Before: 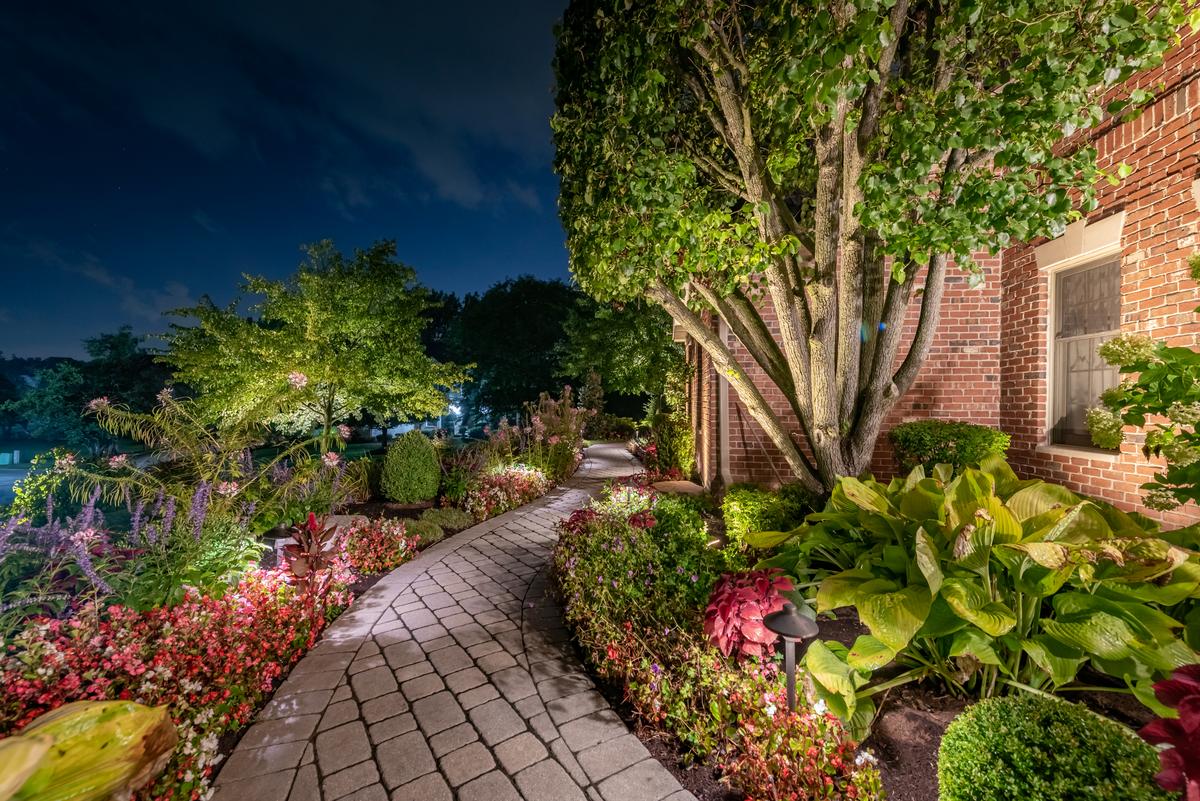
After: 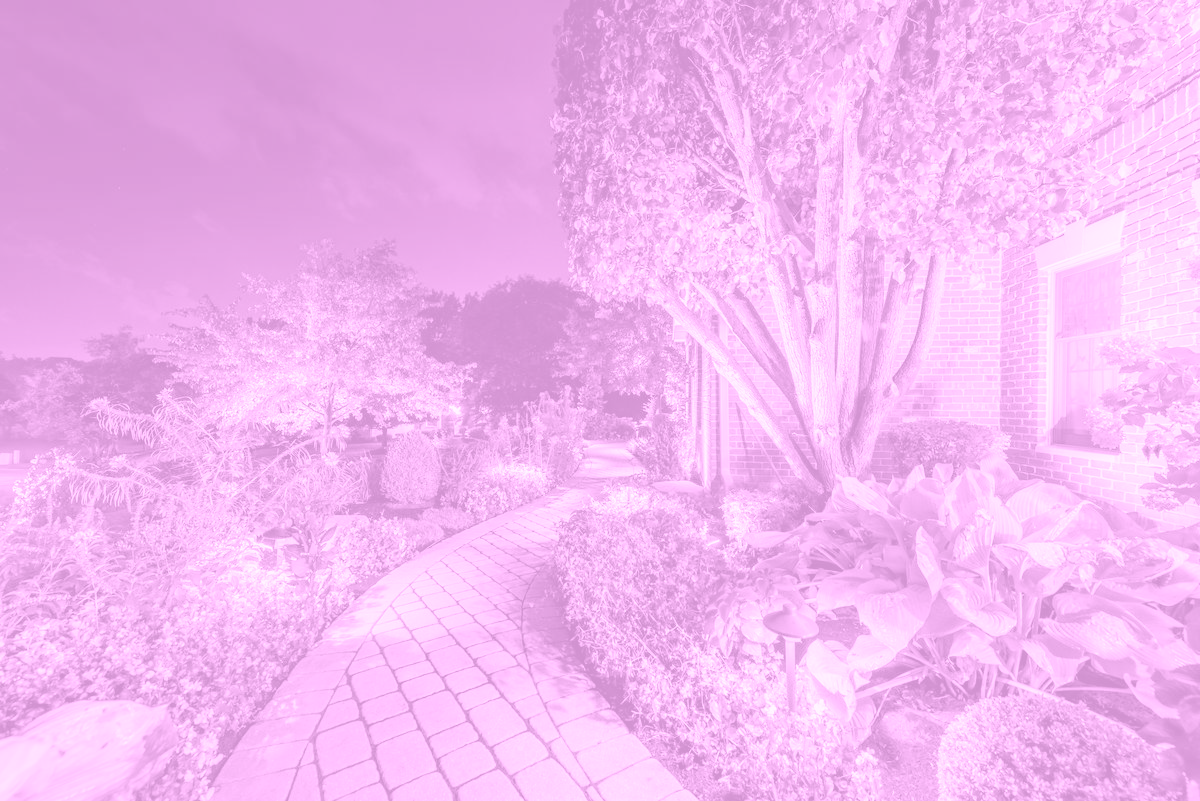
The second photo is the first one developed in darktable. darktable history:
colorize: hue 331.2°, saturation 75%, source mix 30.28%, lightness 70.52%, version 1
exposure: exposure 0.74 EV, compensate highlight preservation false
contrast brightness saturation: contrast 0.03, brightness 0.06, saturation 0.13
